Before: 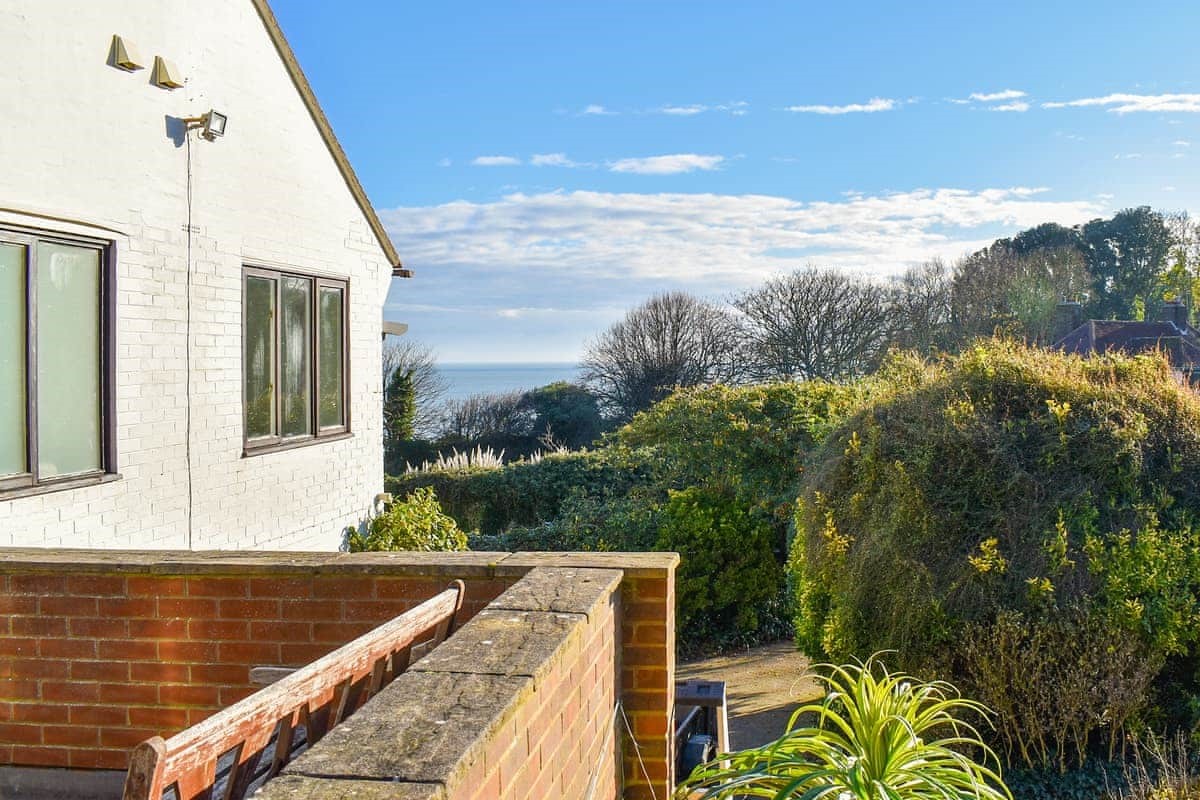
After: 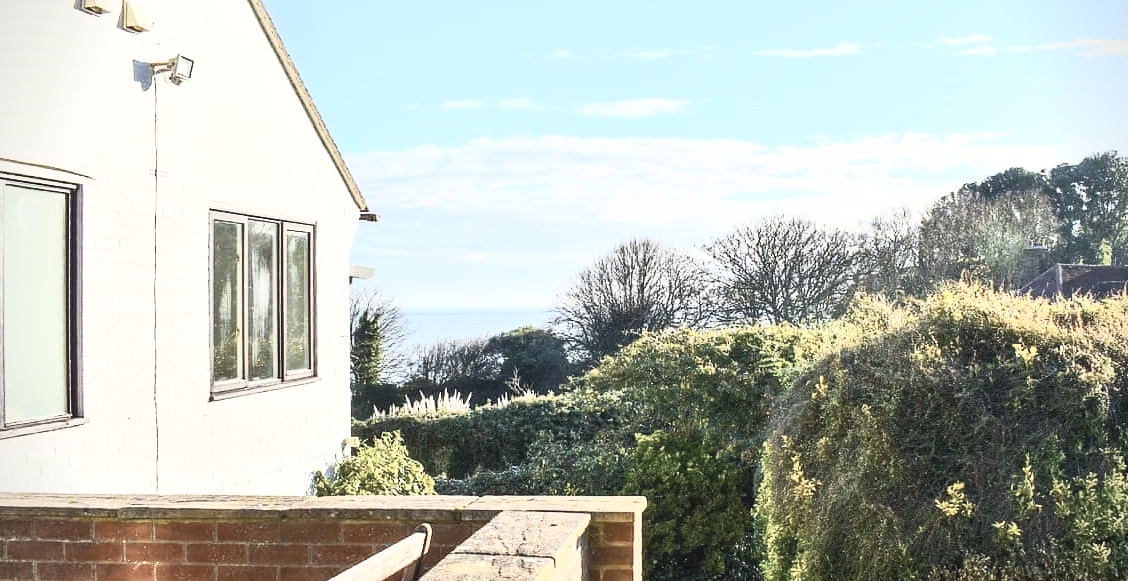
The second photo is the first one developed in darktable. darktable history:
crop: left 2.782%, top 7.015%, right 3.179%, bottom 20.271%
contrast brightness saturation: contrast 0.552, brightness 0.578, saturation -0.349
vignetting: fall-off start 91.49%
